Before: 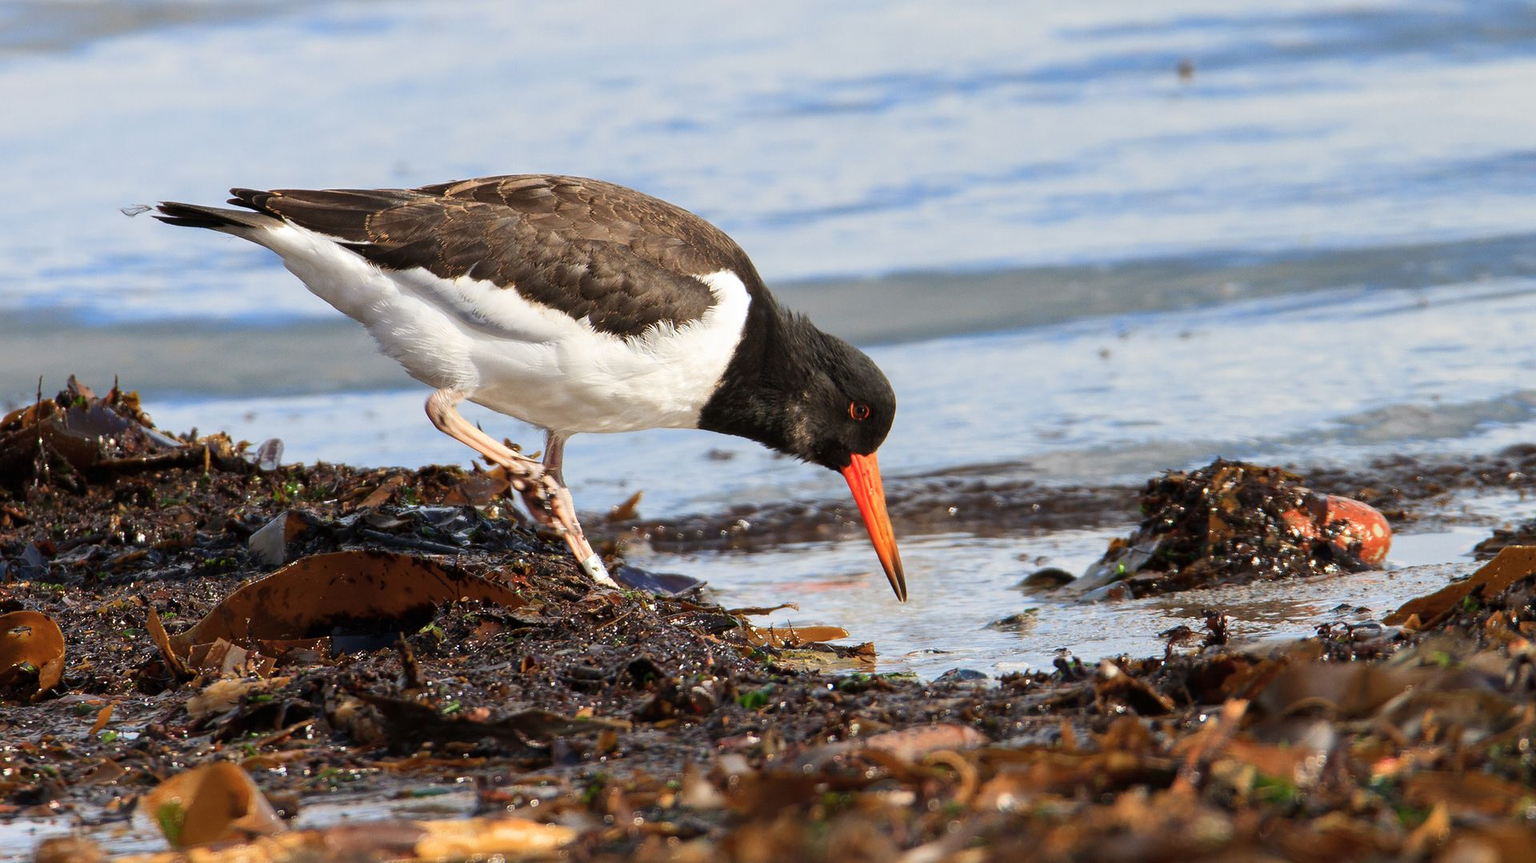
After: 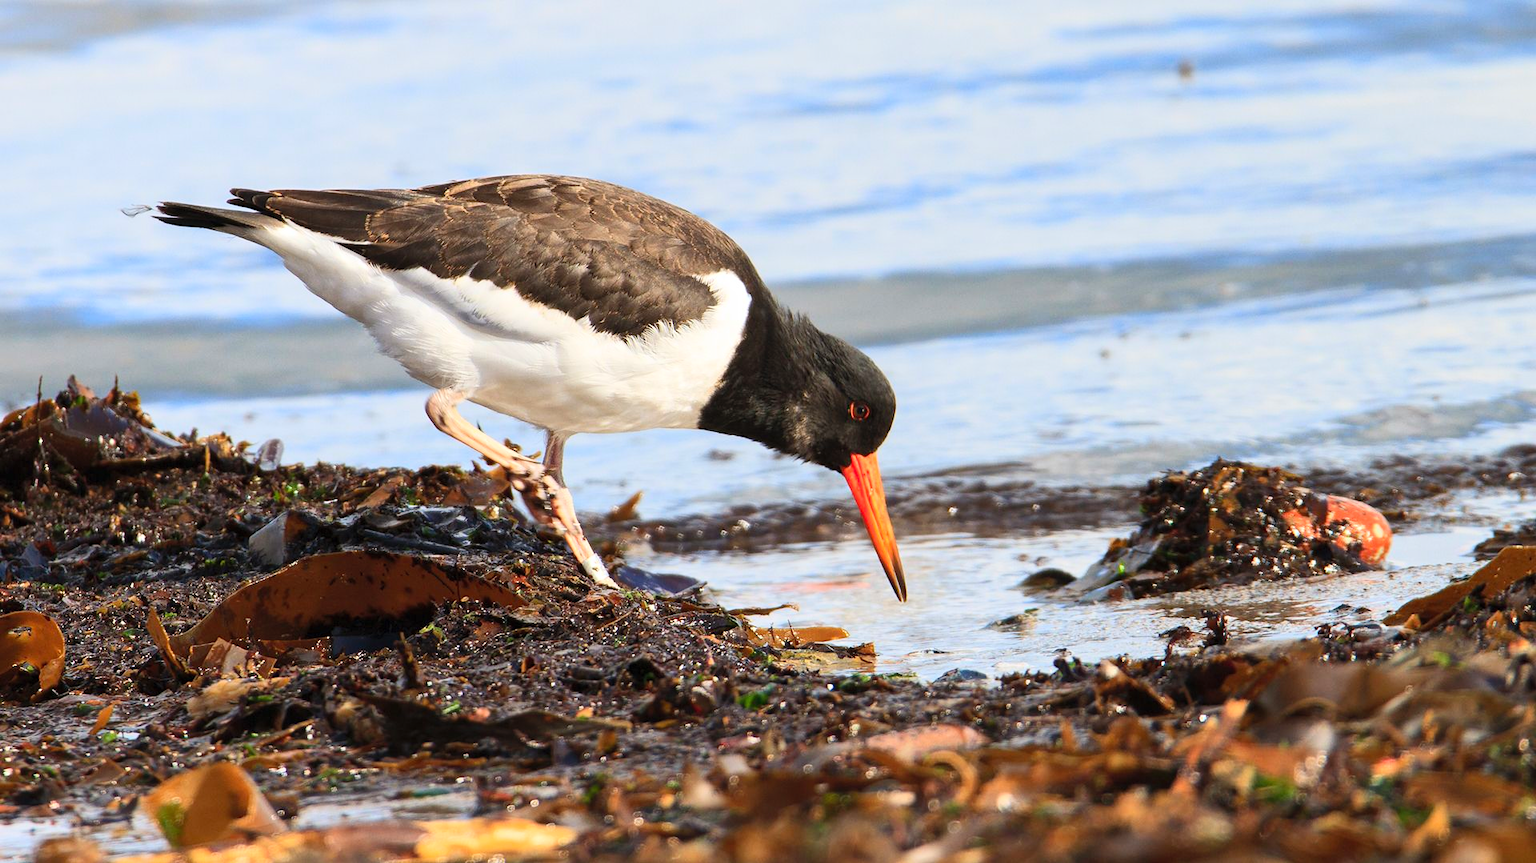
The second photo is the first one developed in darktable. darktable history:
contrast brightness saturation: contrast 0.196, brightness 0.165, saturation 0.219
